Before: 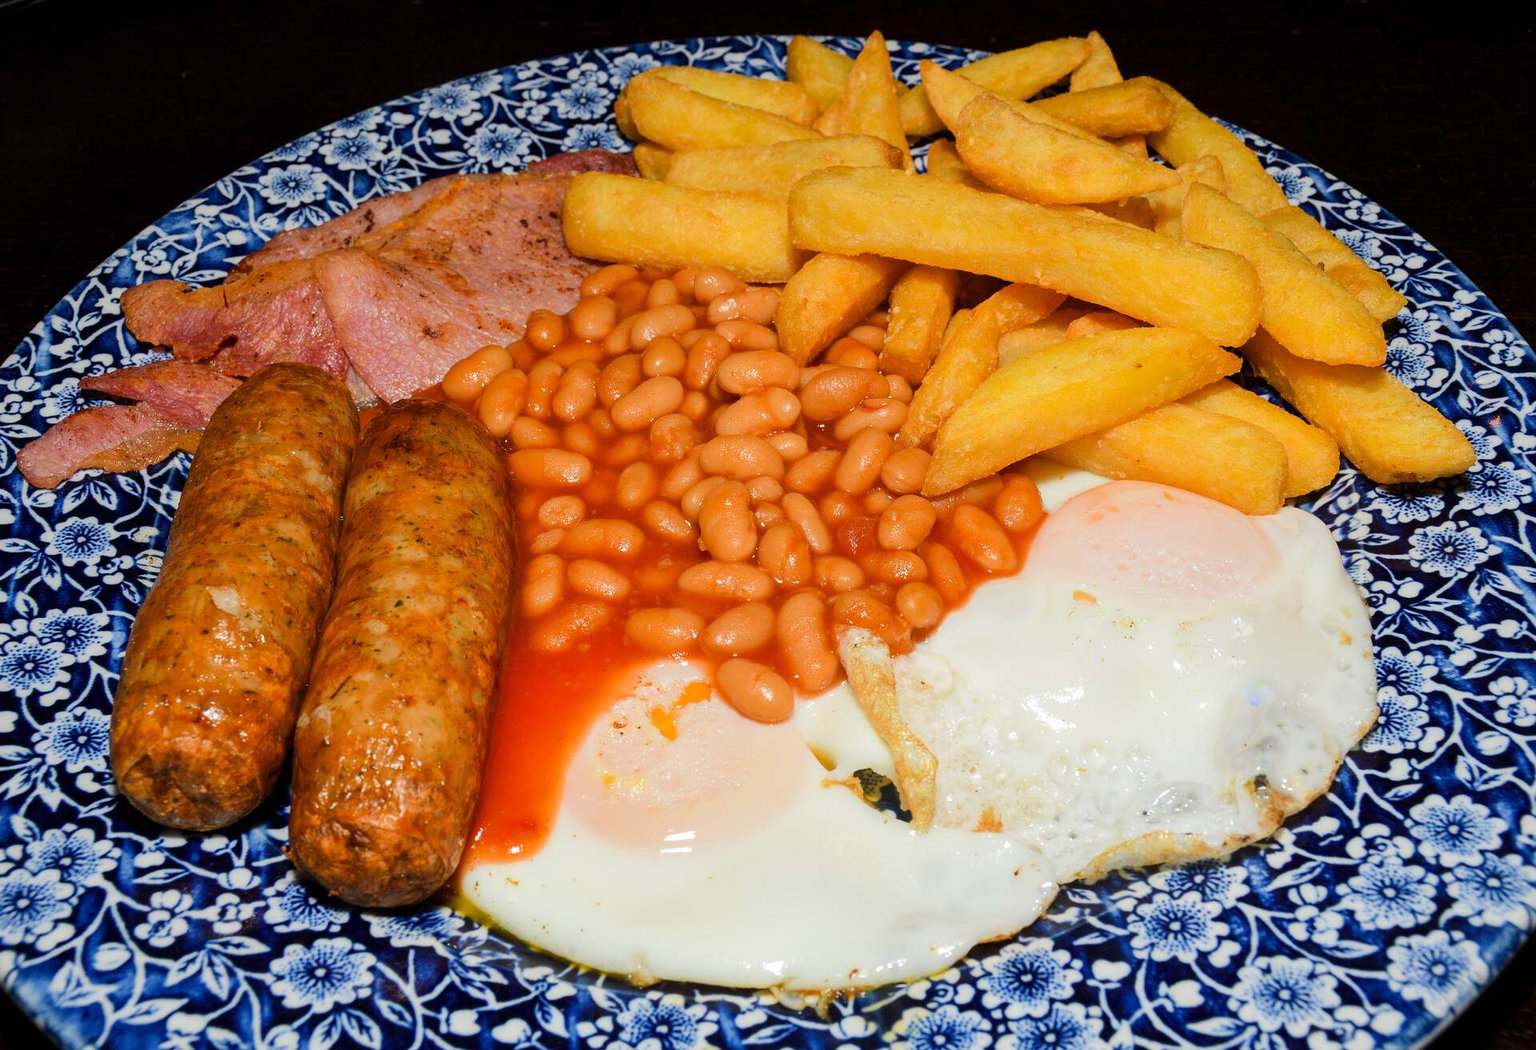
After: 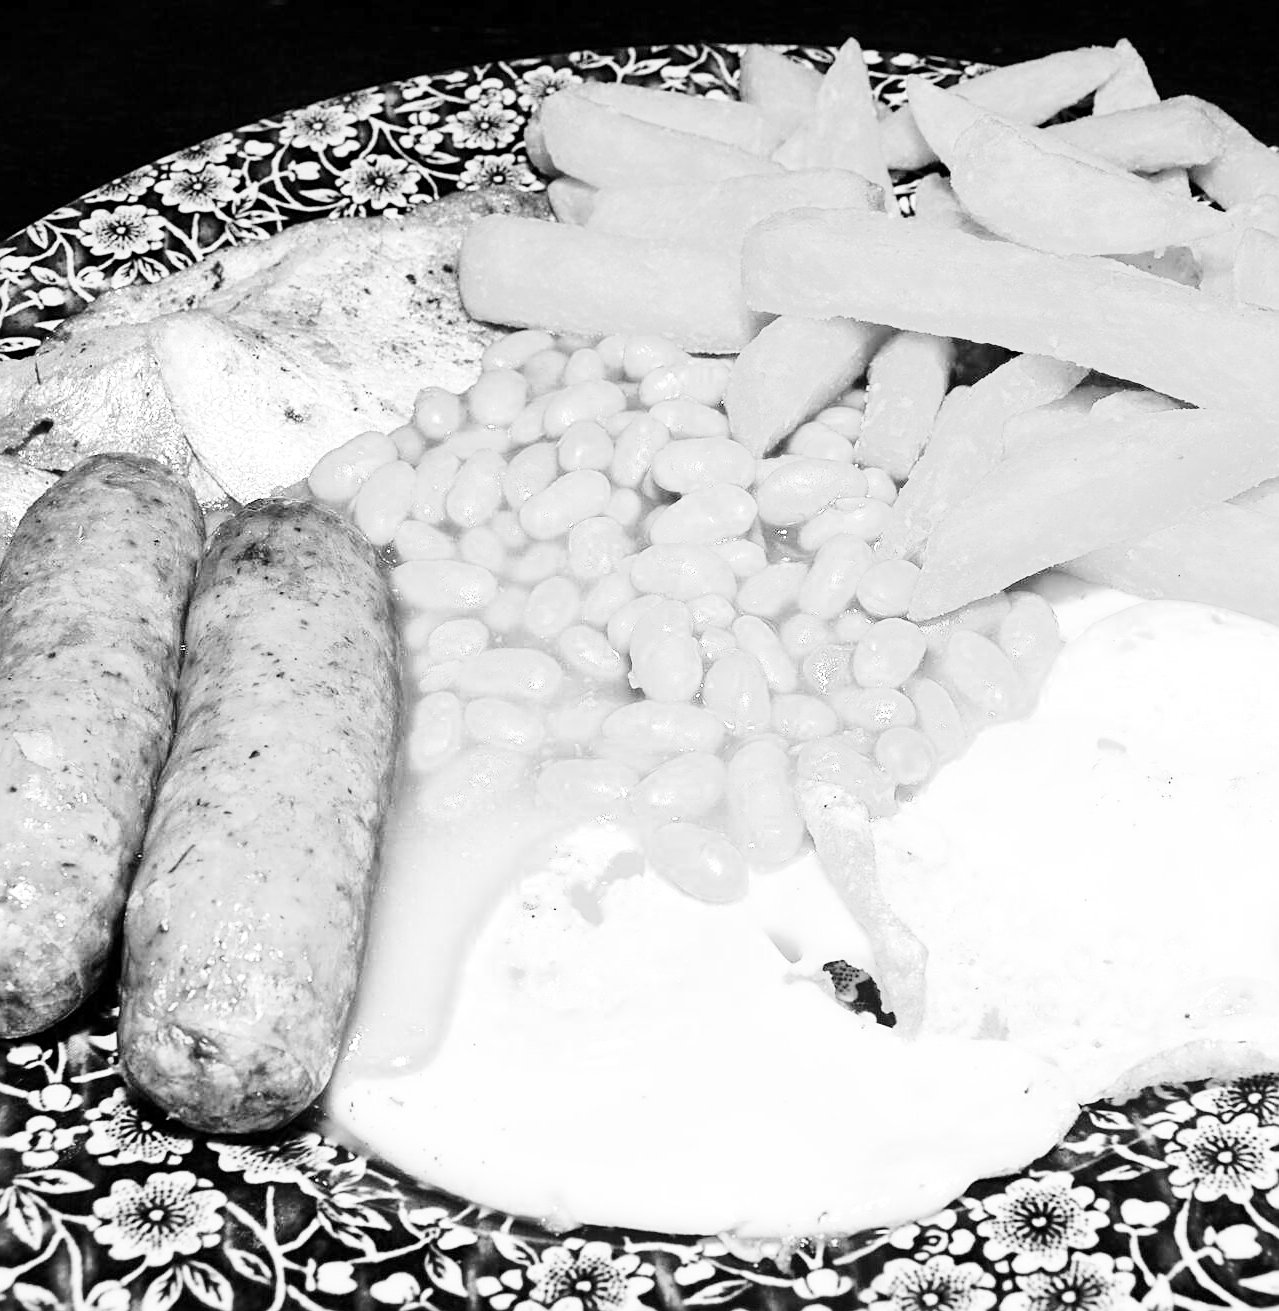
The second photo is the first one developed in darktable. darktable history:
crop and rotate: left 12.743%, right 20.634%
color zones: curves: ch0 [(0.004, 0.588) (0.116, 0.636) (0.259, 0.476) (0.423, 0.464) (0.75, 0.5)]; ch1 [(0, 0) (0.143, 0) (0.286, 0) (0.429, 0) (0.571, 0) (0.714, 0) (0.857, 0)]
base curve: curves: ch0 [(0, 0) (0.032, 0.037) (0.105, 0.228) (0.435, 0.76) (0.856, 0.983) (1, 1)], preserve colors none
exposure: exposure 0.298 EV, compensate exposure bias true, compensate highlight preservation false
sharpen: on, module defaults
